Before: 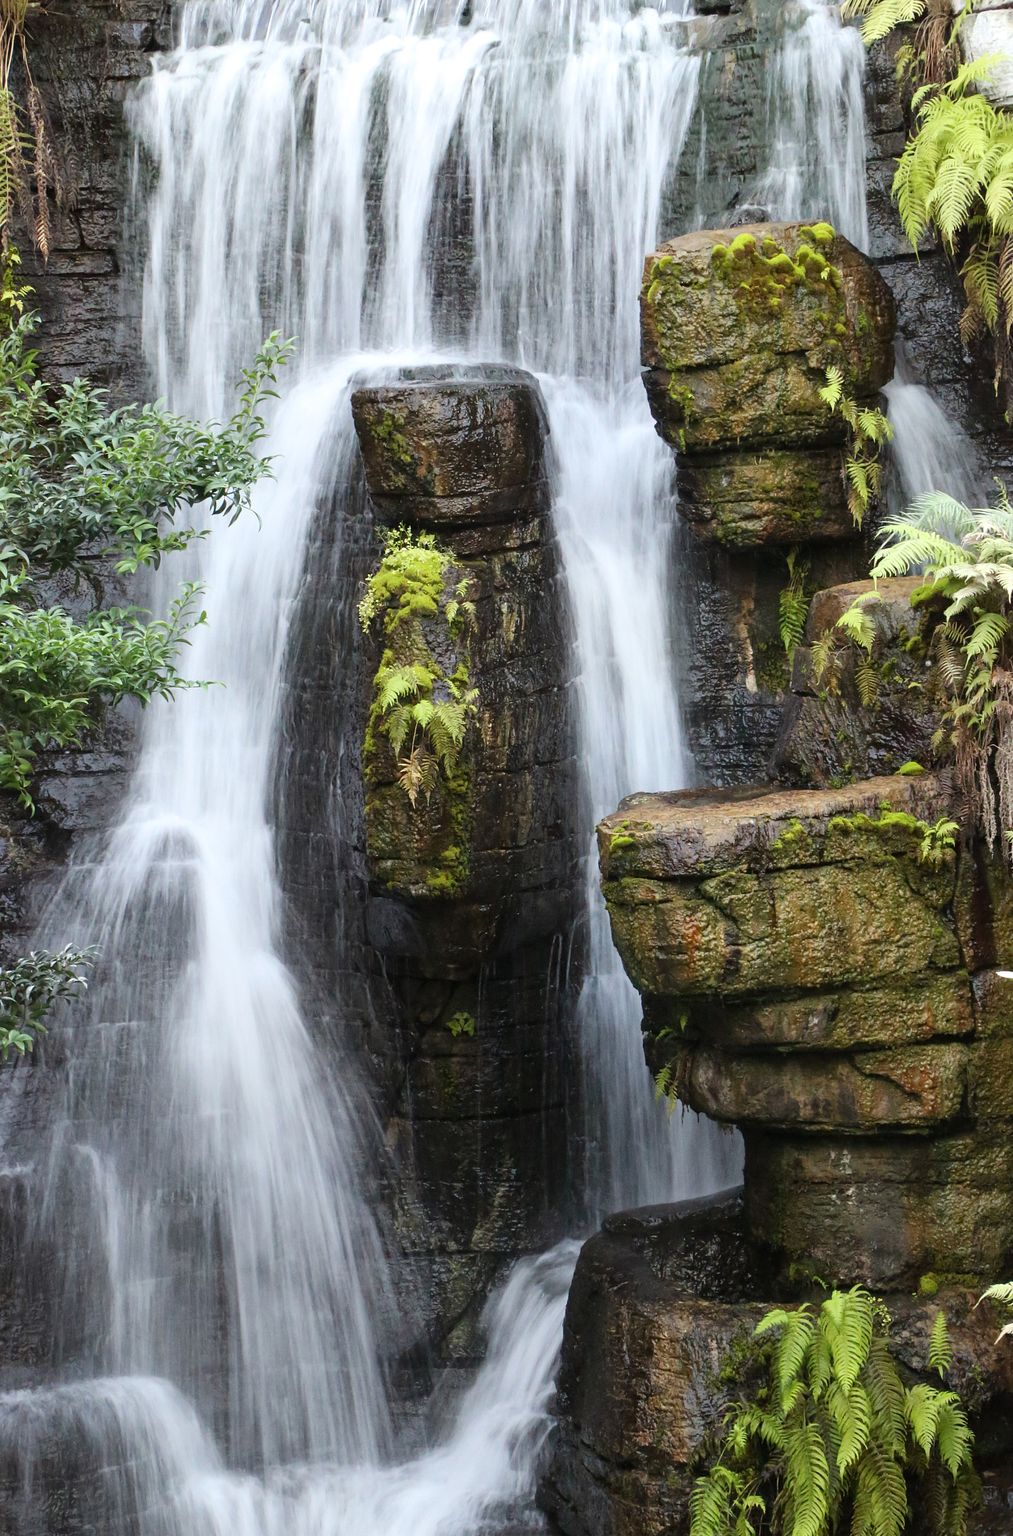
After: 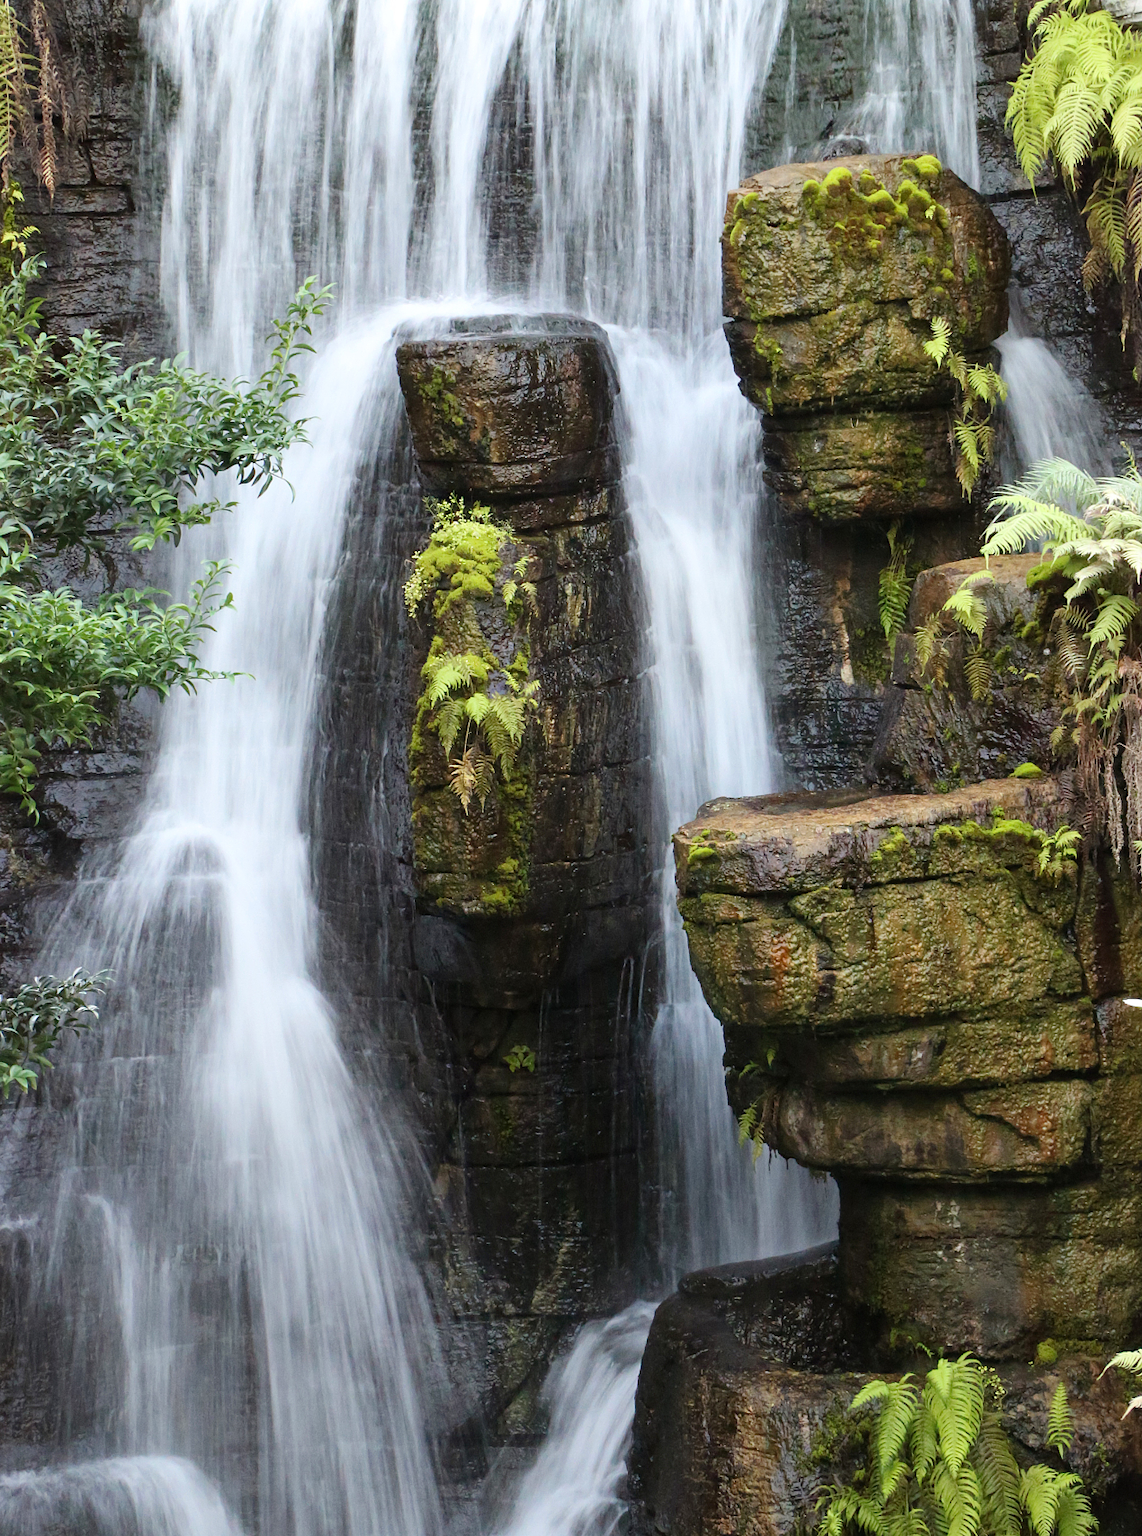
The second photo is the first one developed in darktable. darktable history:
crop and rotate: top 5.558%, bottom 5.746%
velvia: strength 10.51%
